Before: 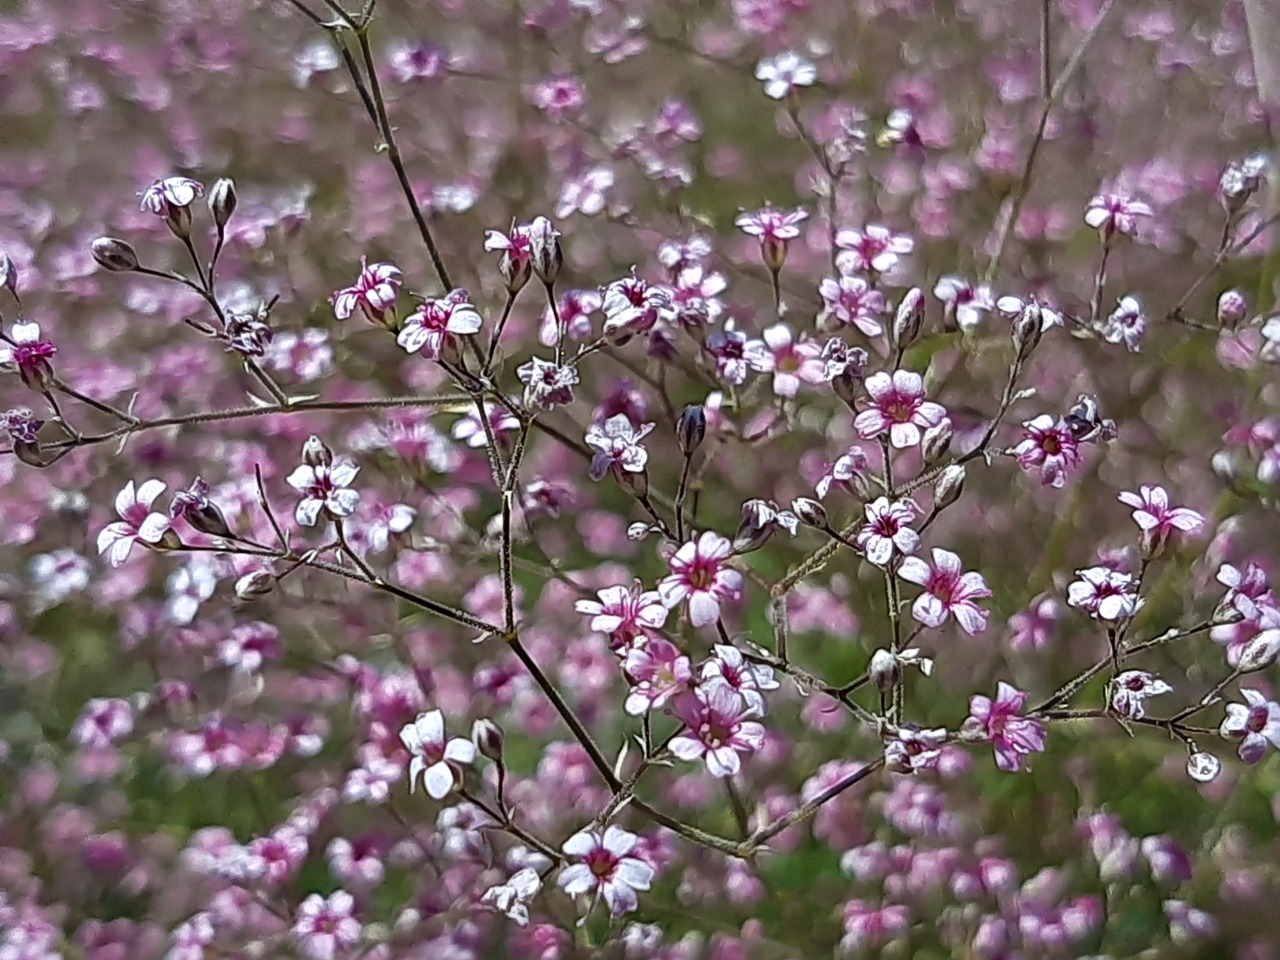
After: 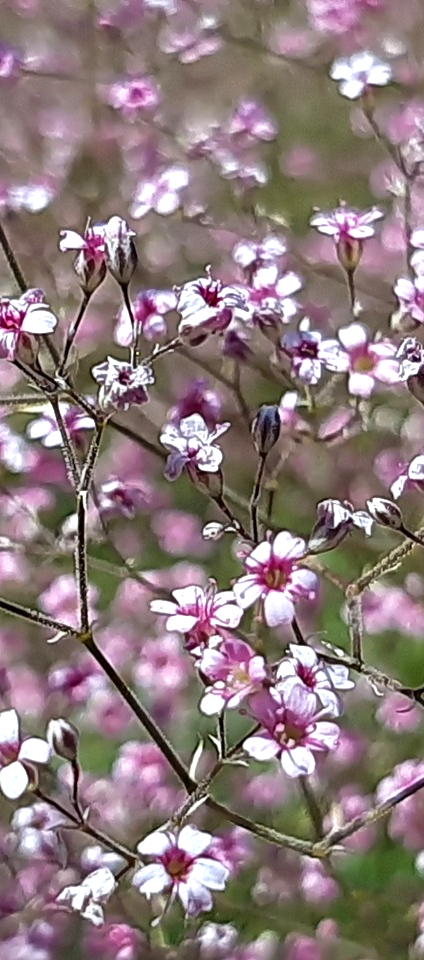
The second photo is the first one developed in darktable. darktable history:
exposure: black level correction 0.001, exposure 0.499 EV, compensate highlight preservation false
crop: left 33.277%, right 33.528%
